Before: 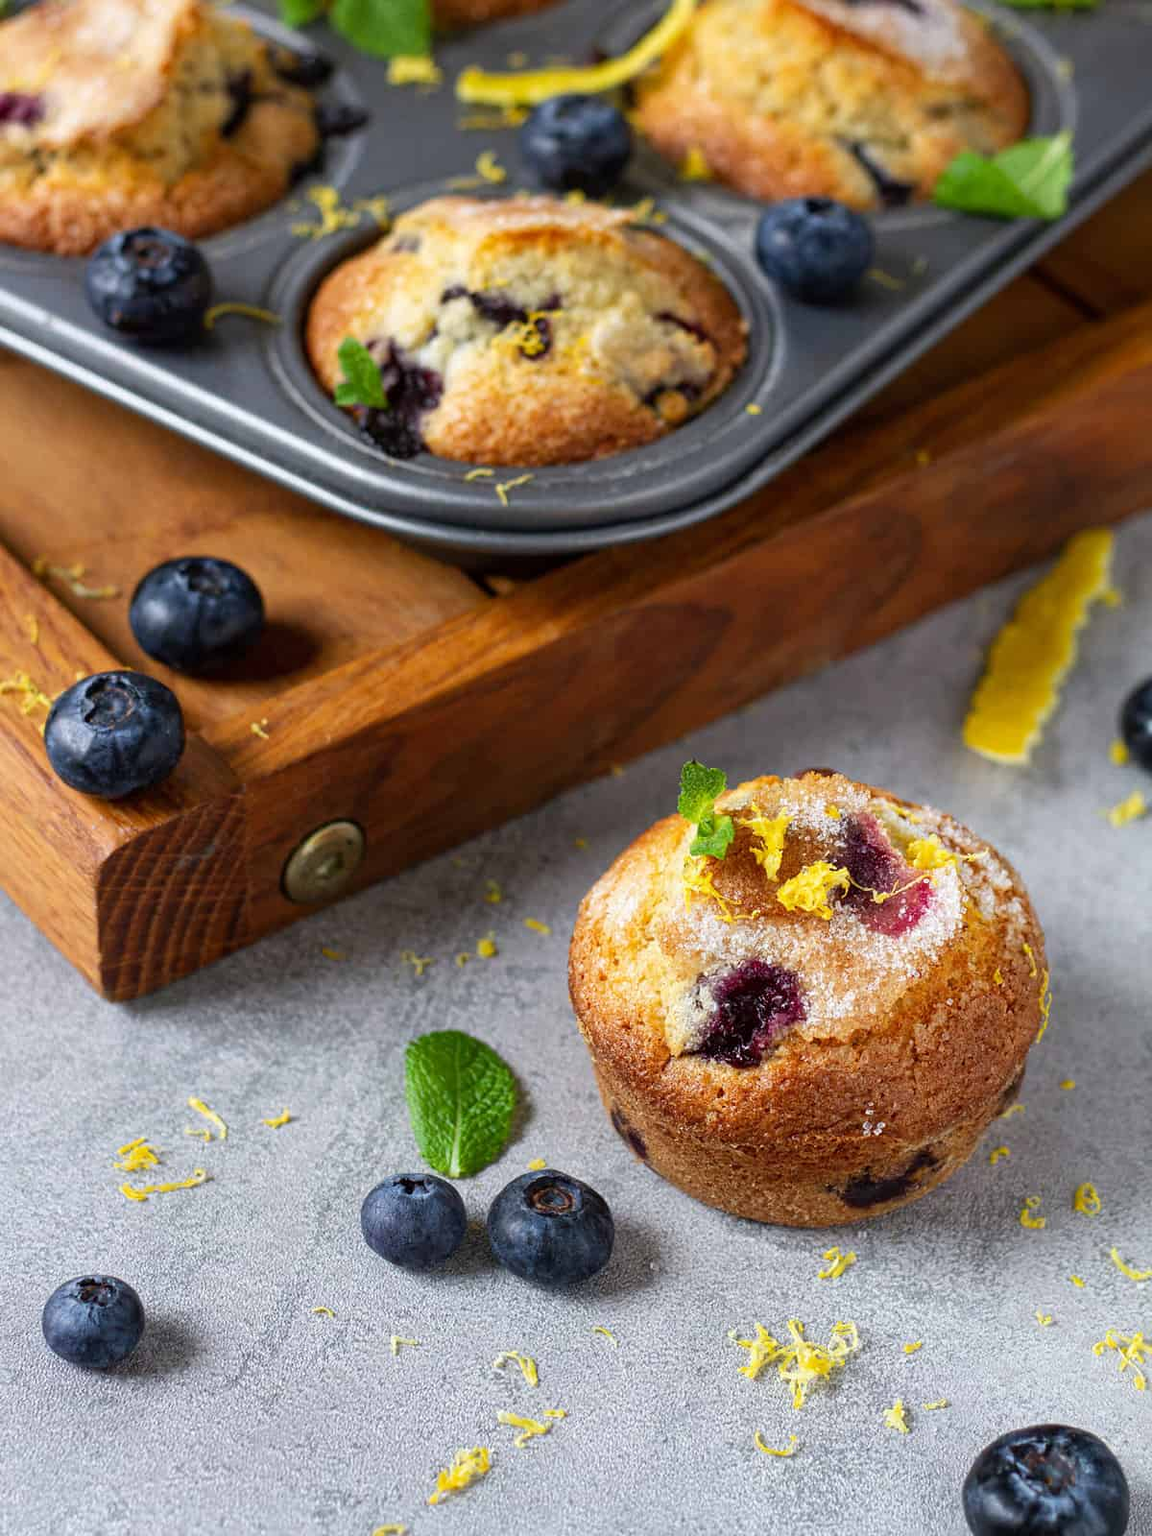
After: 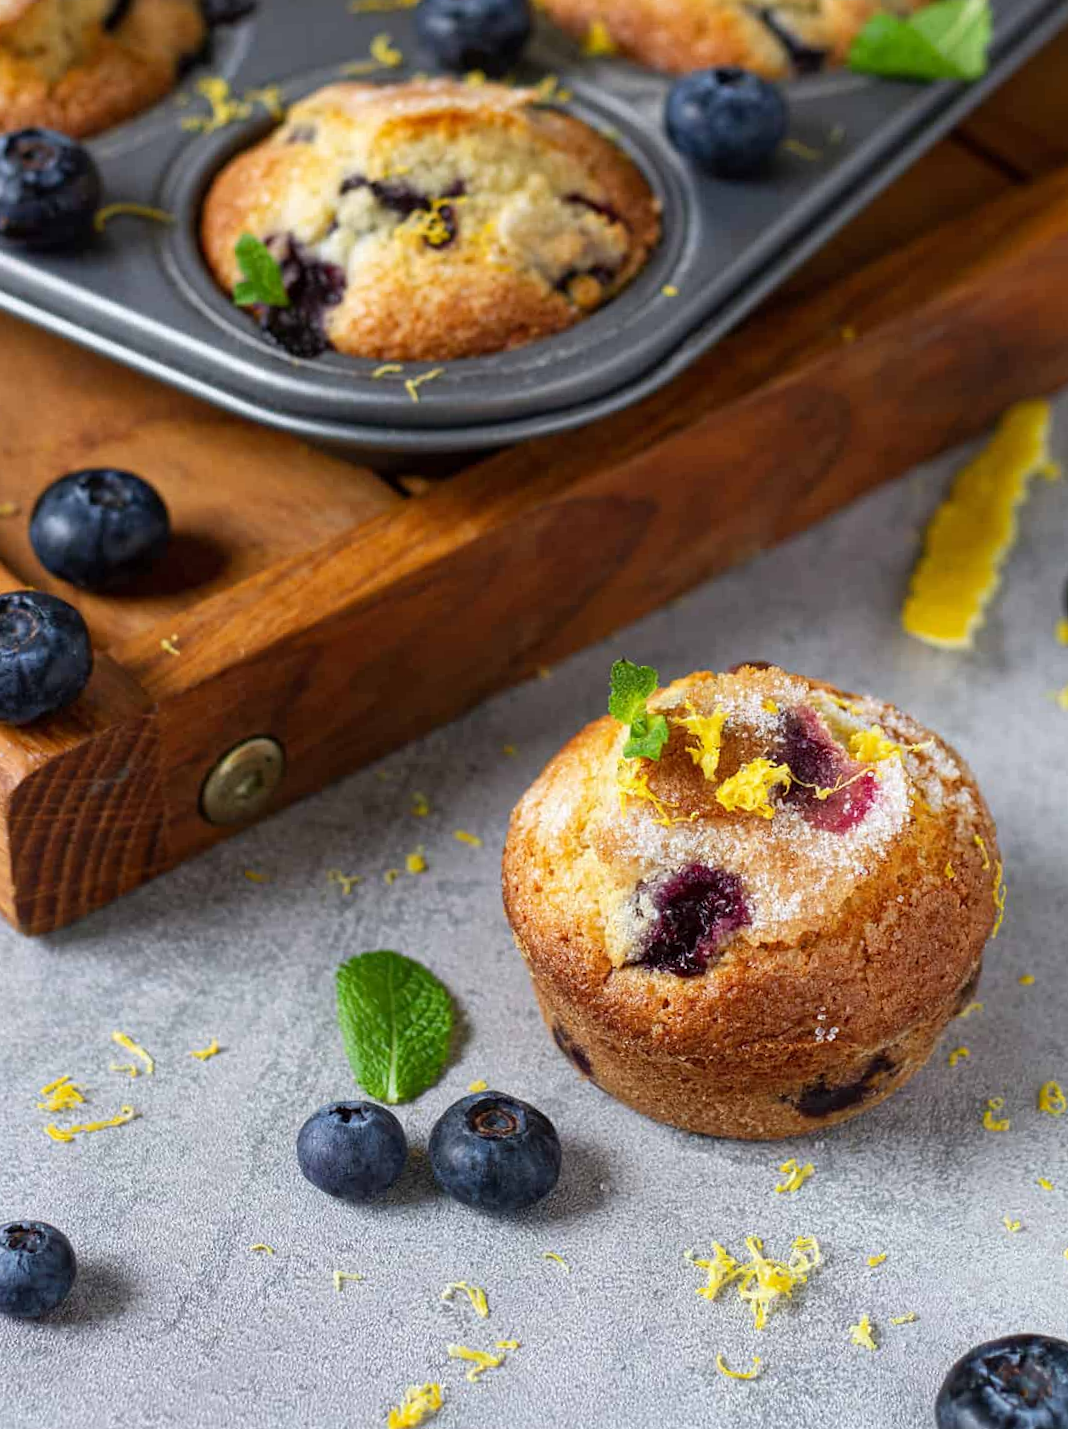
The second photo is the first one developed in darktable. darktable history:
crop and rotate: angle 2.42°, left 6.017%, top 5.686%
